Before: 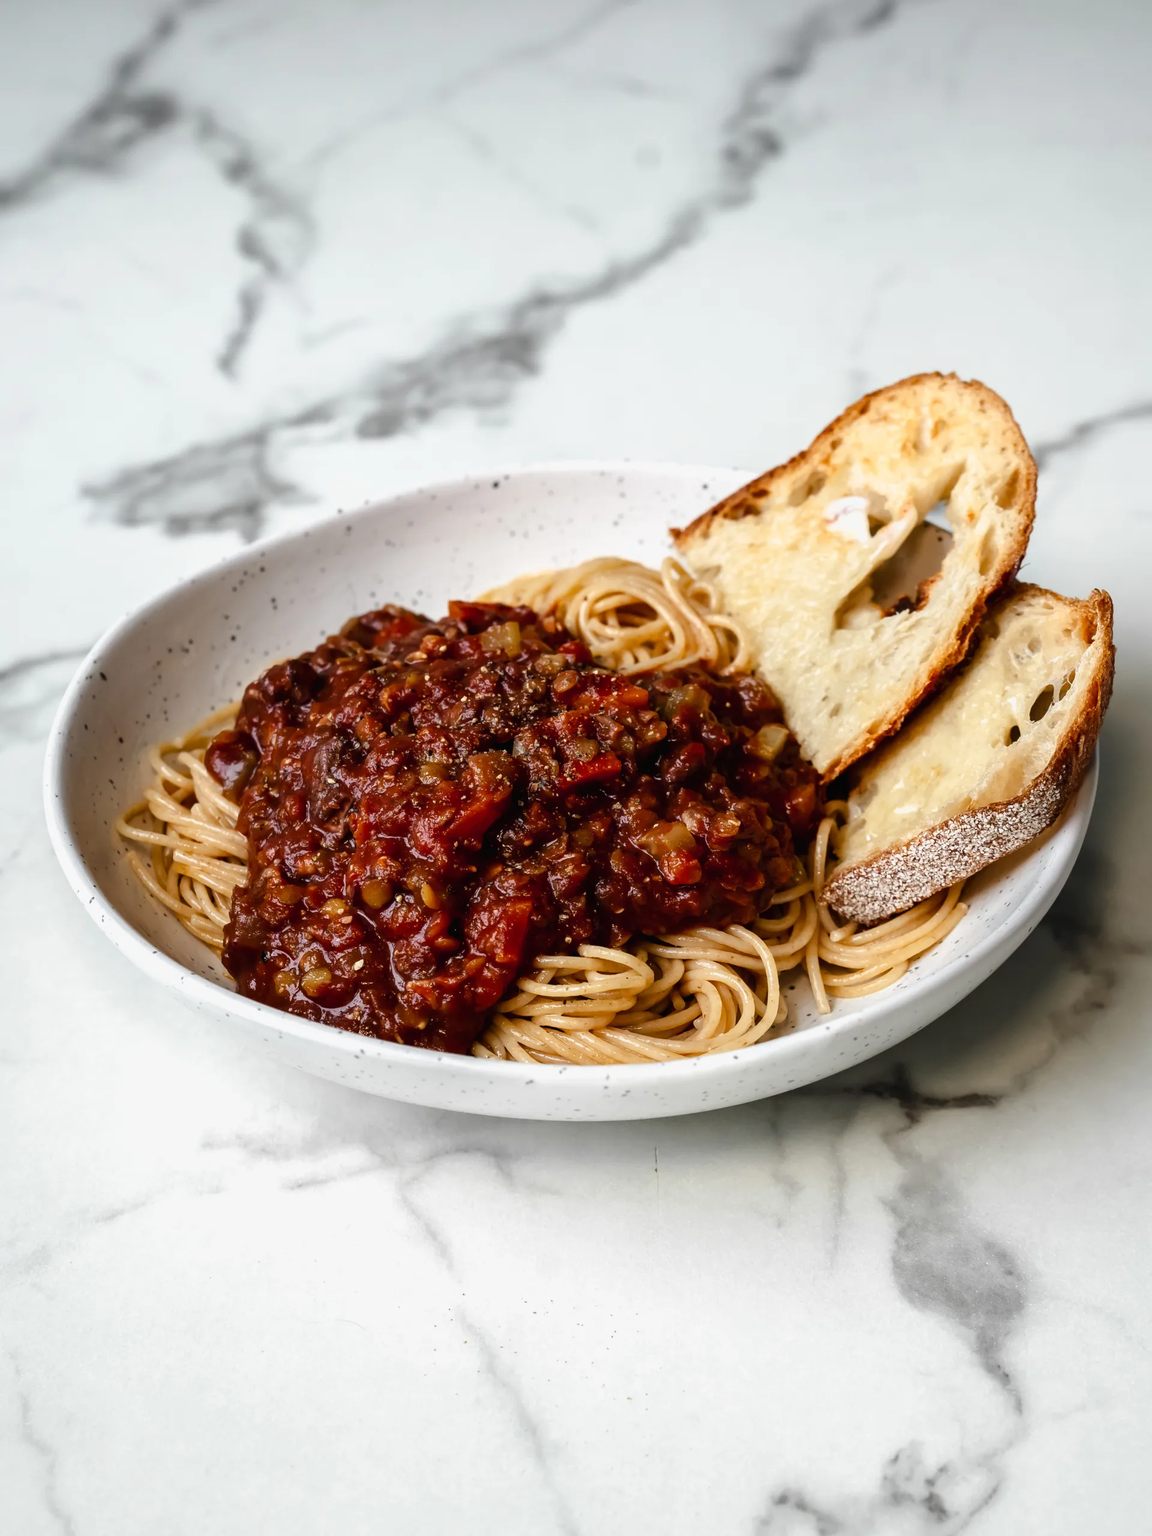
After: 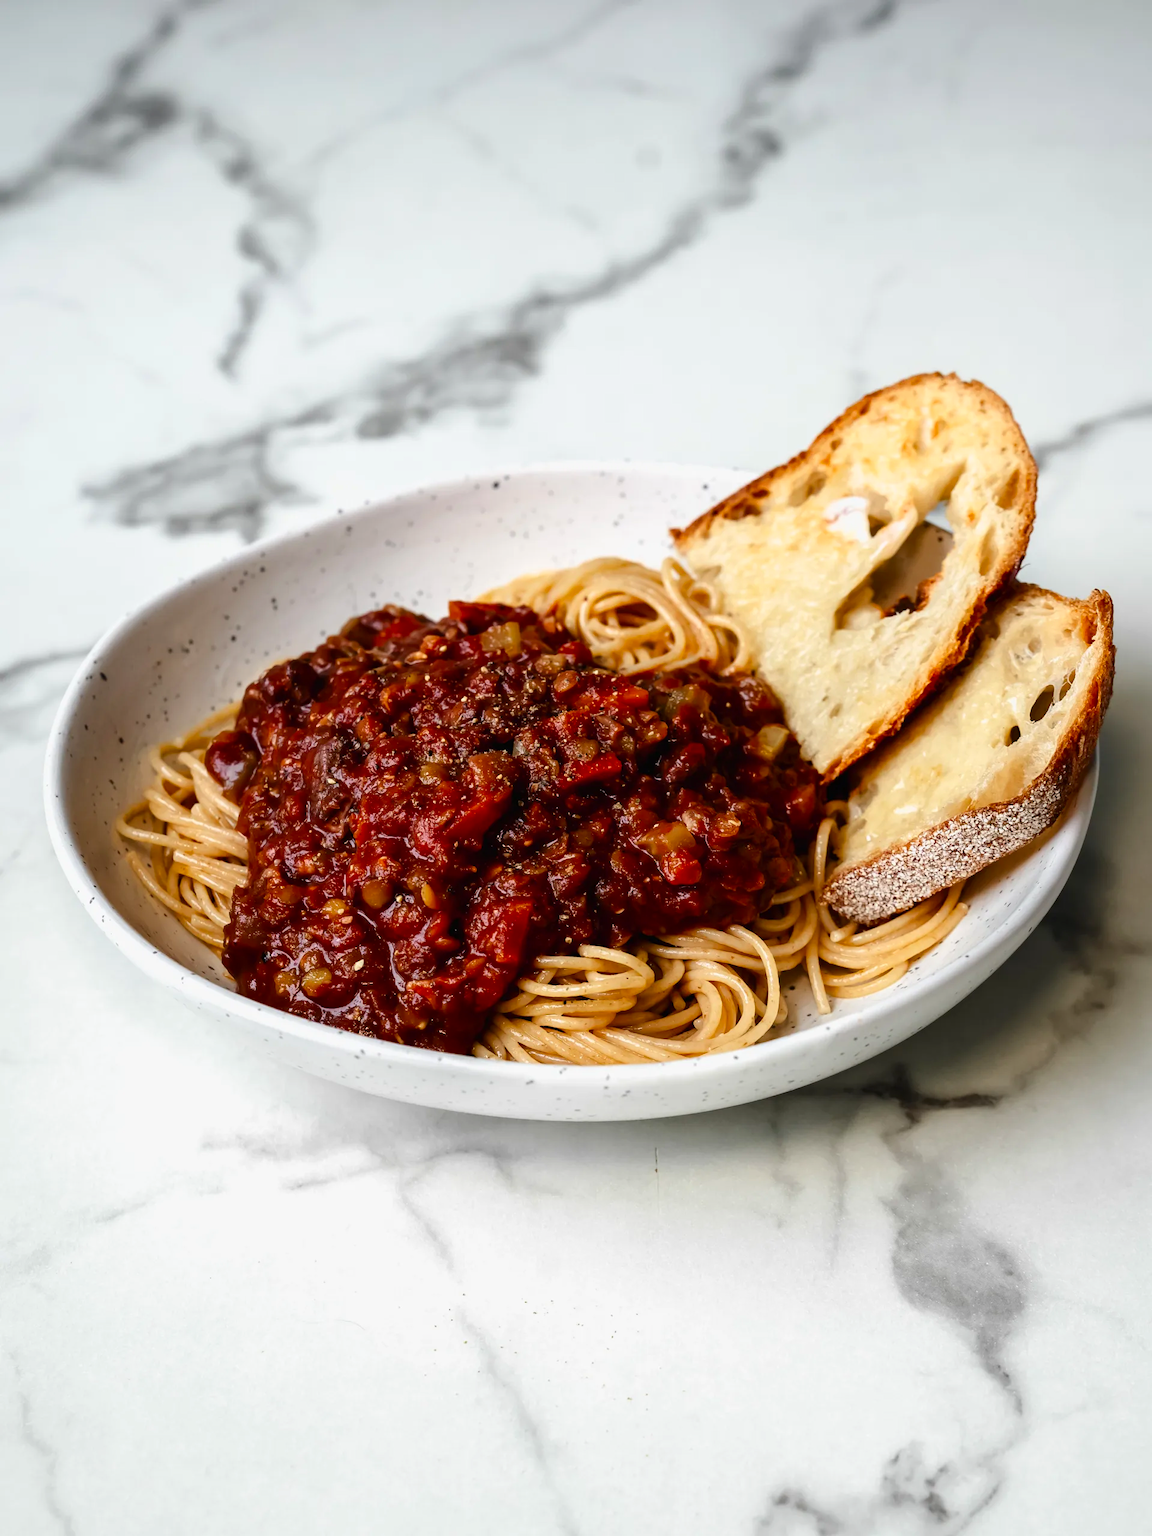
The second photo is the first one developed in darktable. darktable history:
contrast brightness saturation: contrast 0.077, saturation 0.196
